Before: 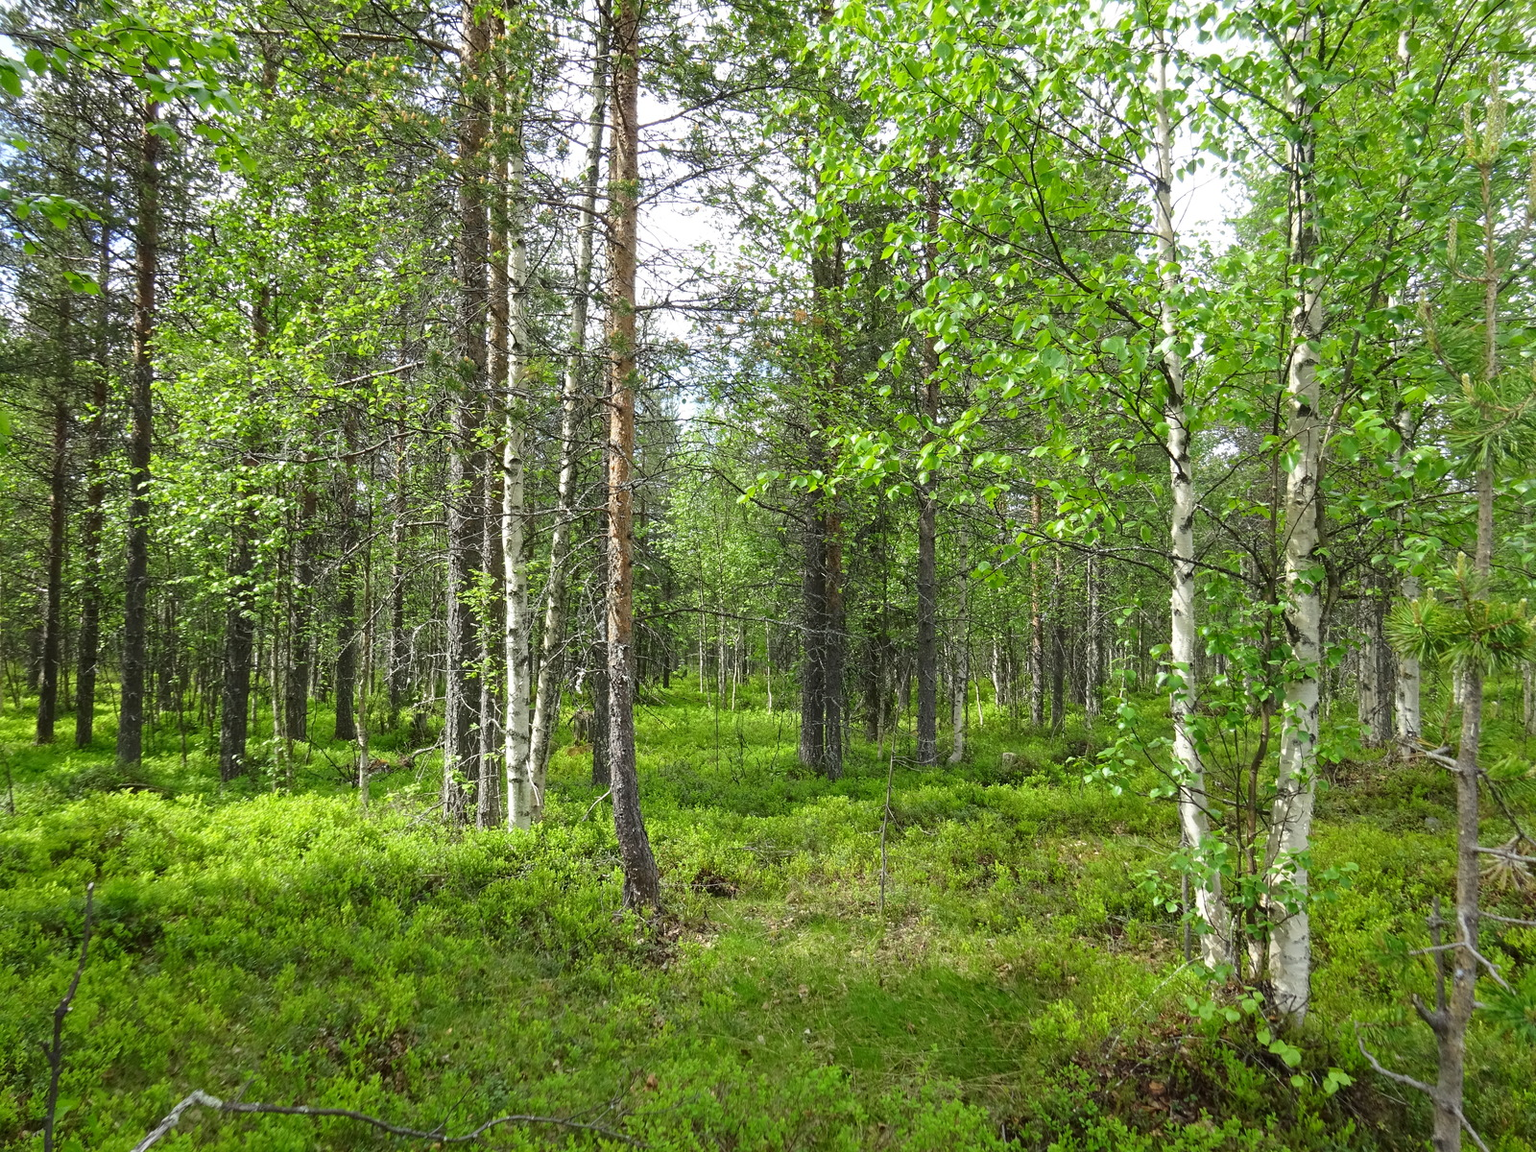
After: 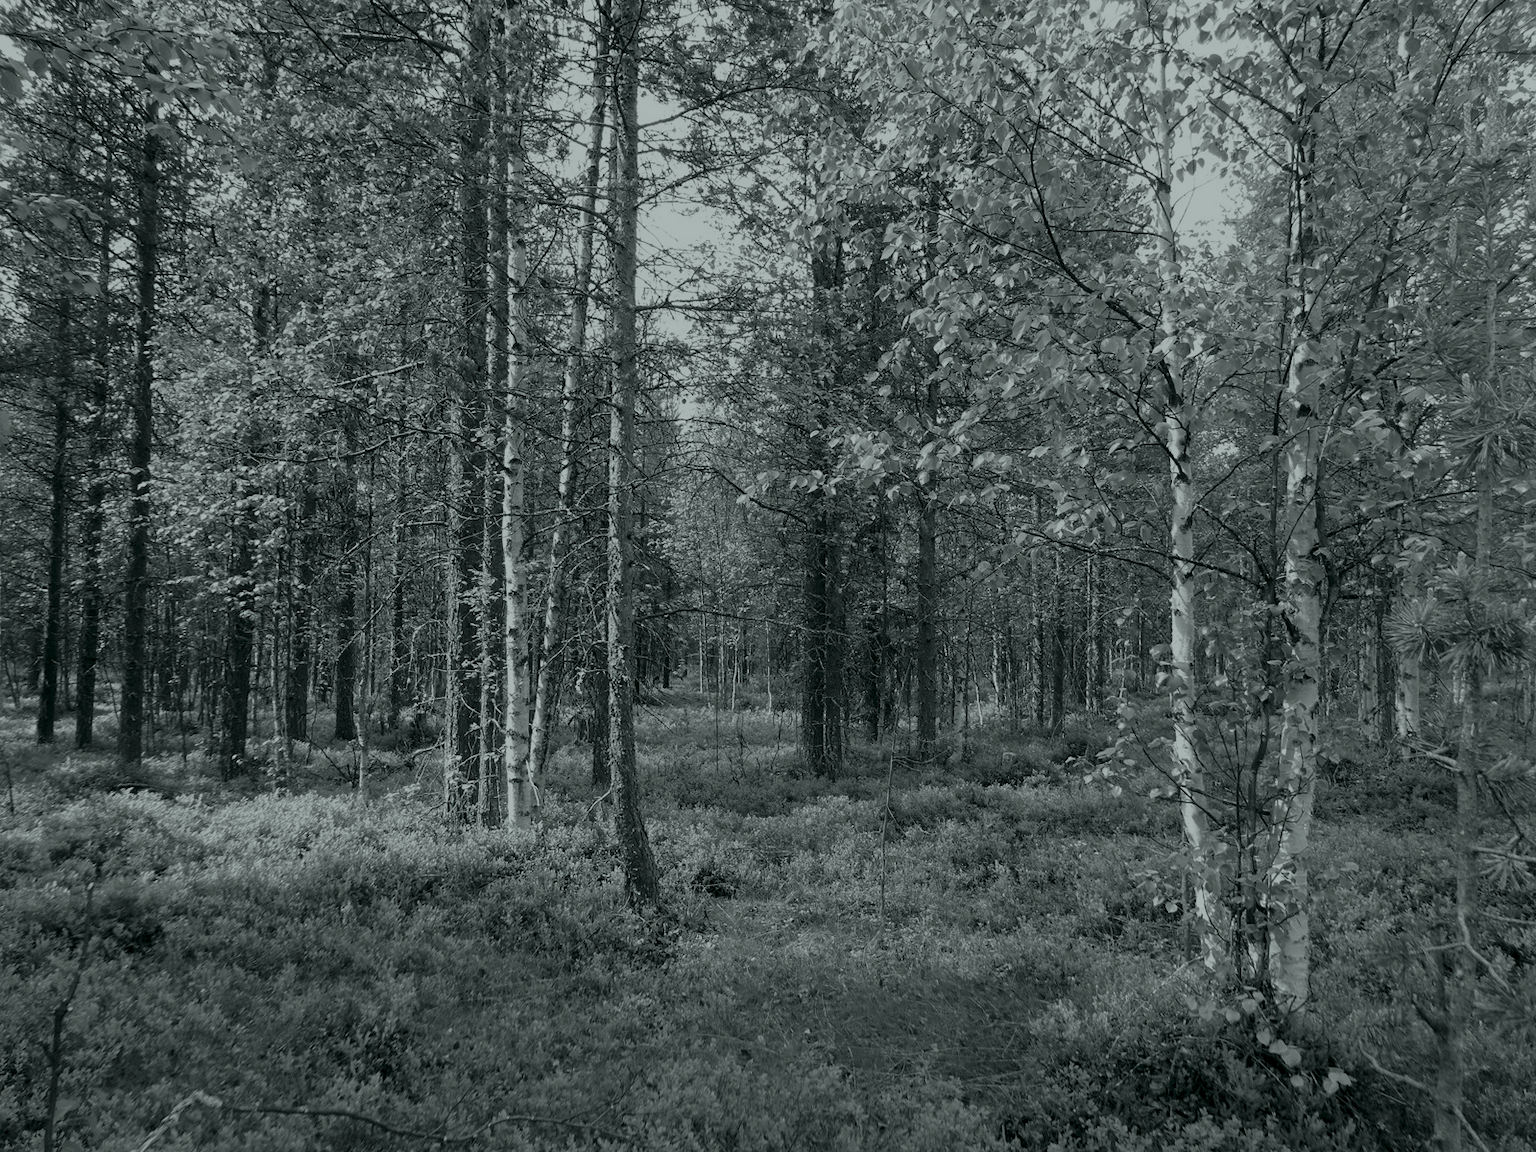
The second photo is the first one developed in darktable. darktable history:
exposure: exposure 2 EV, compensate exposure bias true, compensate highlight preservation false
colorize: hue 90°, saturation 19%, lightness 1.59%, version 1
